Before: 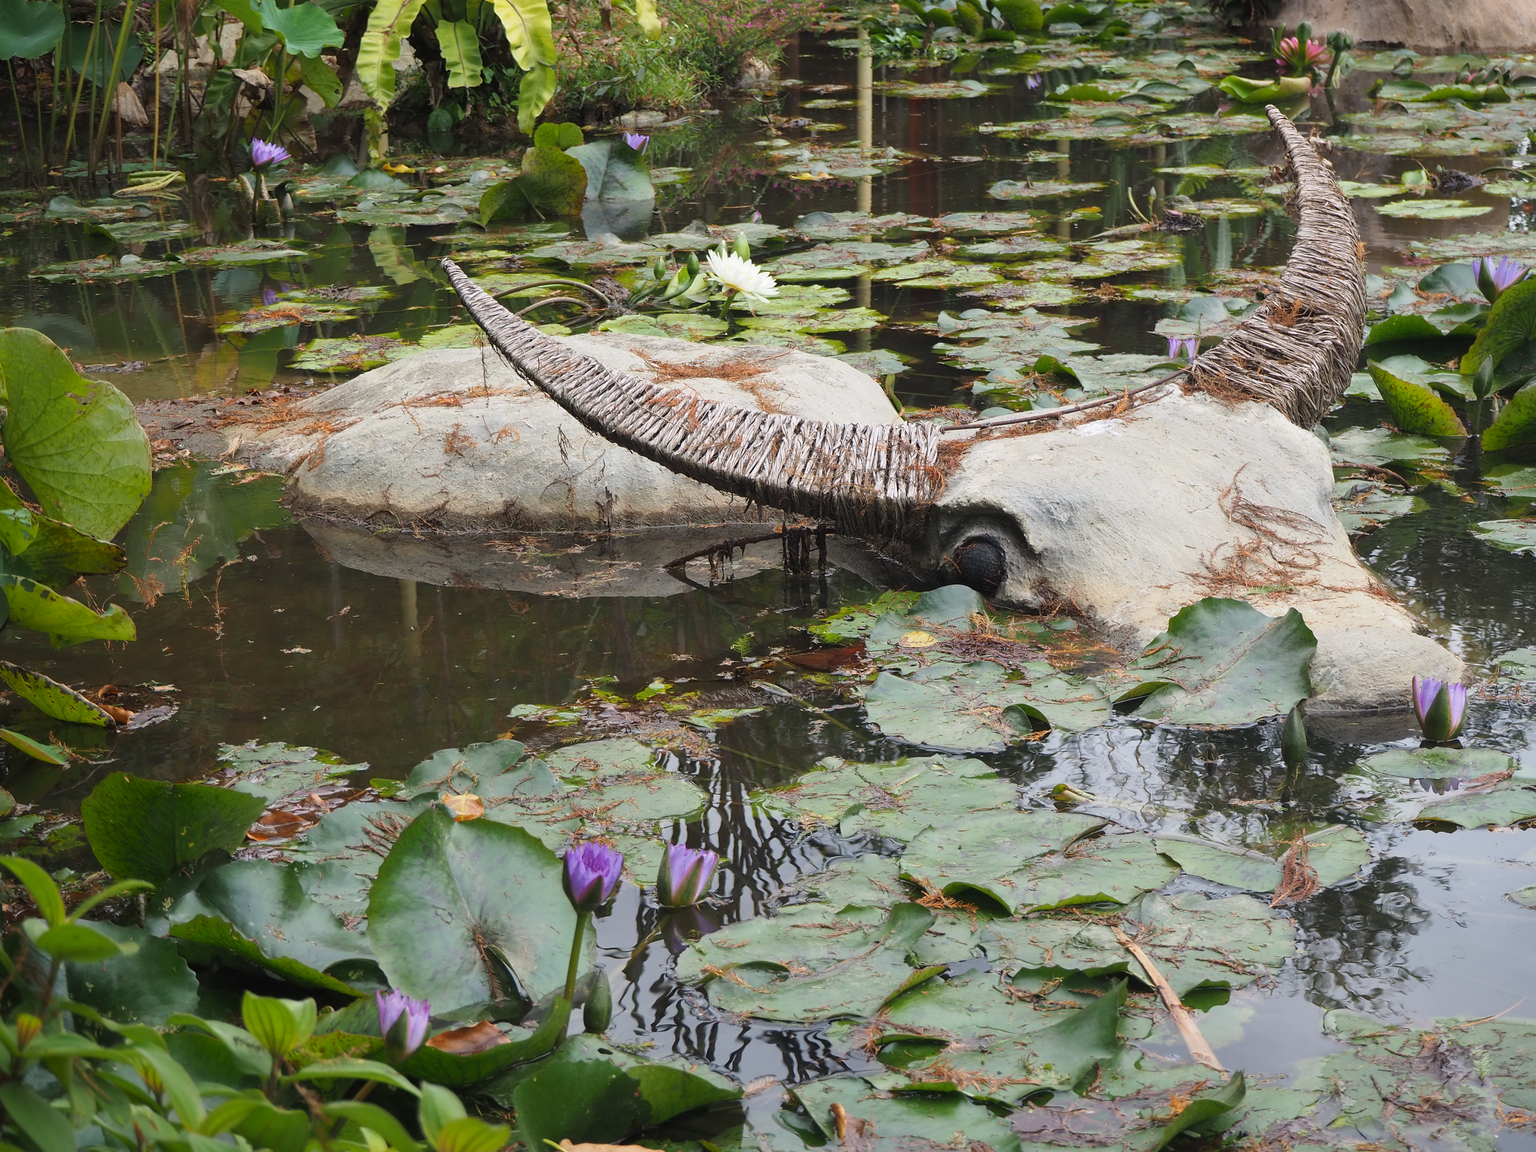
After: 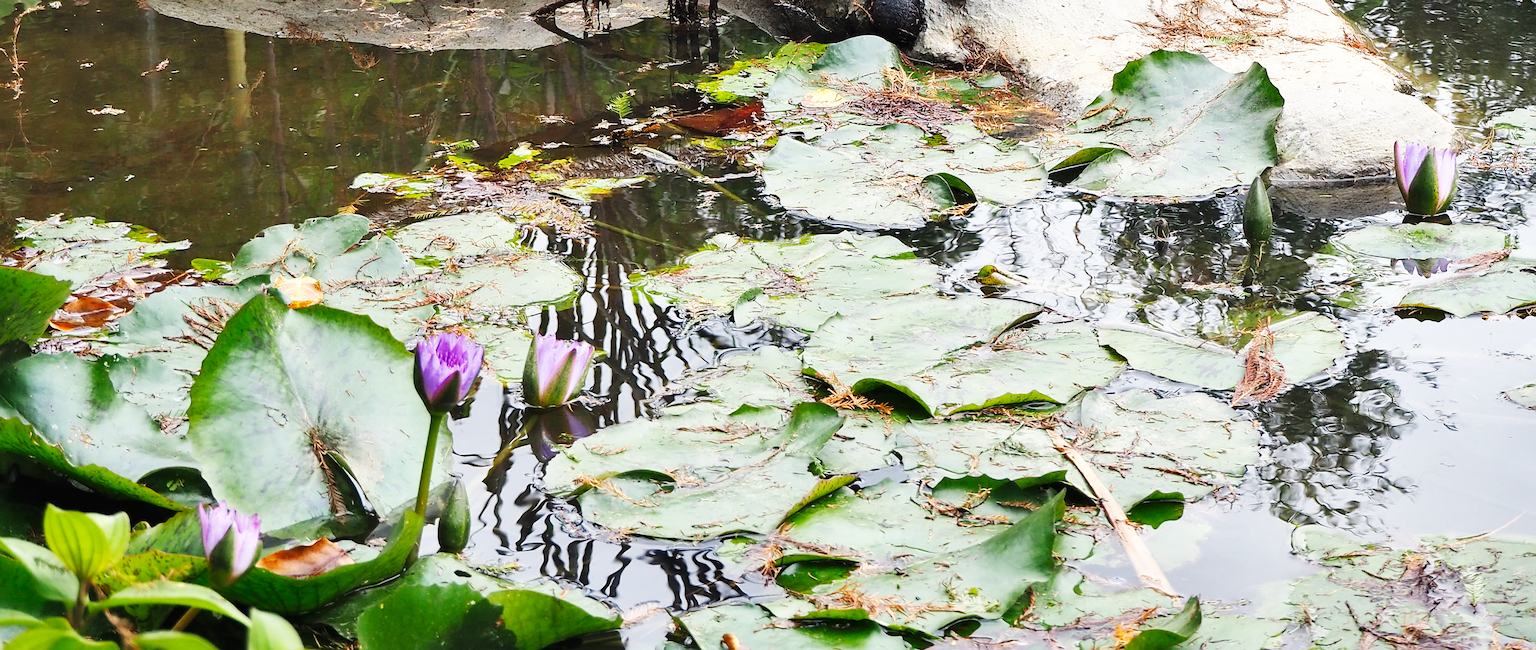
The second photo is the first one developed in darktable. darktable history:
crop and rotate: left 13.306%, top 48.129%, bottom 2.928%
base curve: curves: ch0 [(0, 0.003) (0.001, 0.002) (0.006, 0.004) (0.02, 0.022) (0.048, 0.086) (0.094, 0.234) (0.162, 0.431) (0.258, 0.629) (0.385, 0.8) (0.548, 0.918) (0.751, 0.988) (1, 1)], preserve colors none
contrast equalizer: octaves 7, y [[0.6 ×6], [0.55 ×6], [0 ×6], [0 ×6], [0 ×6]], mix 0.15
sharpen: on, module defaults
shadows and highlights: shadows 35, highlights -35, soften with gaussian
